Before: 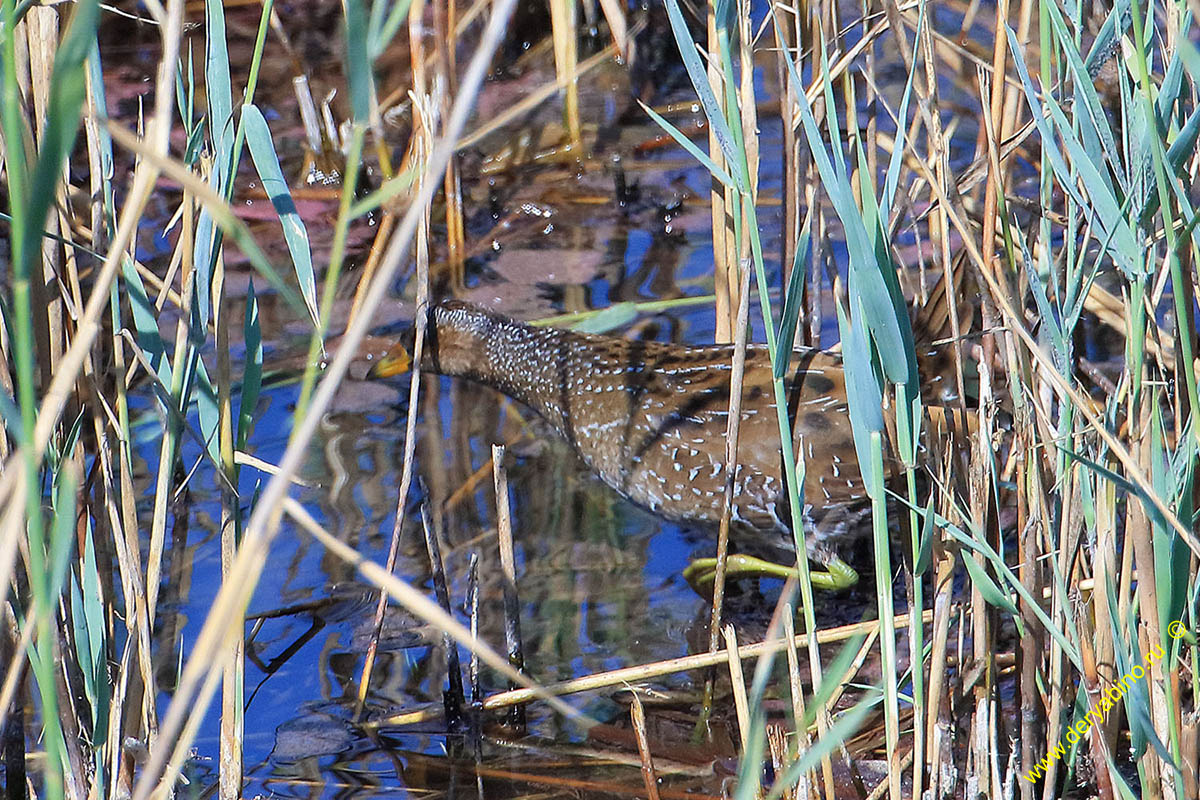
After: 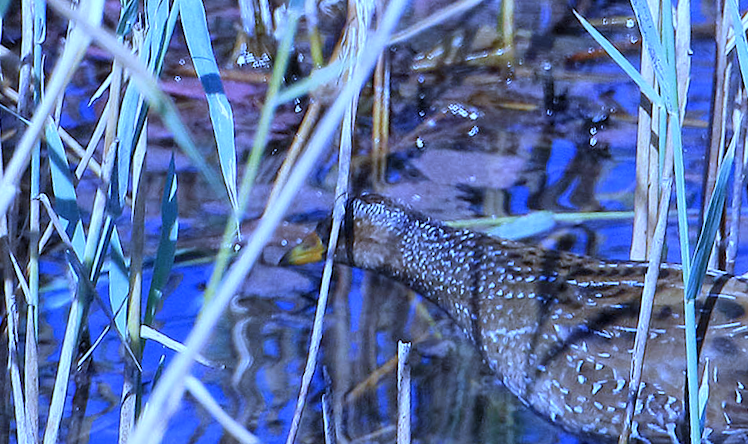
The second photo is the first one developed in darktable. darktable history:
crop and rotate: angle -4.99°, left 2.122%, top 6.945%, right 27.566%, bottom 30.519%
white balance: red 0.766, blue 1.537
local contrast: highlights 100%, shadows 100%, detail 120%, midtone range 0.2
